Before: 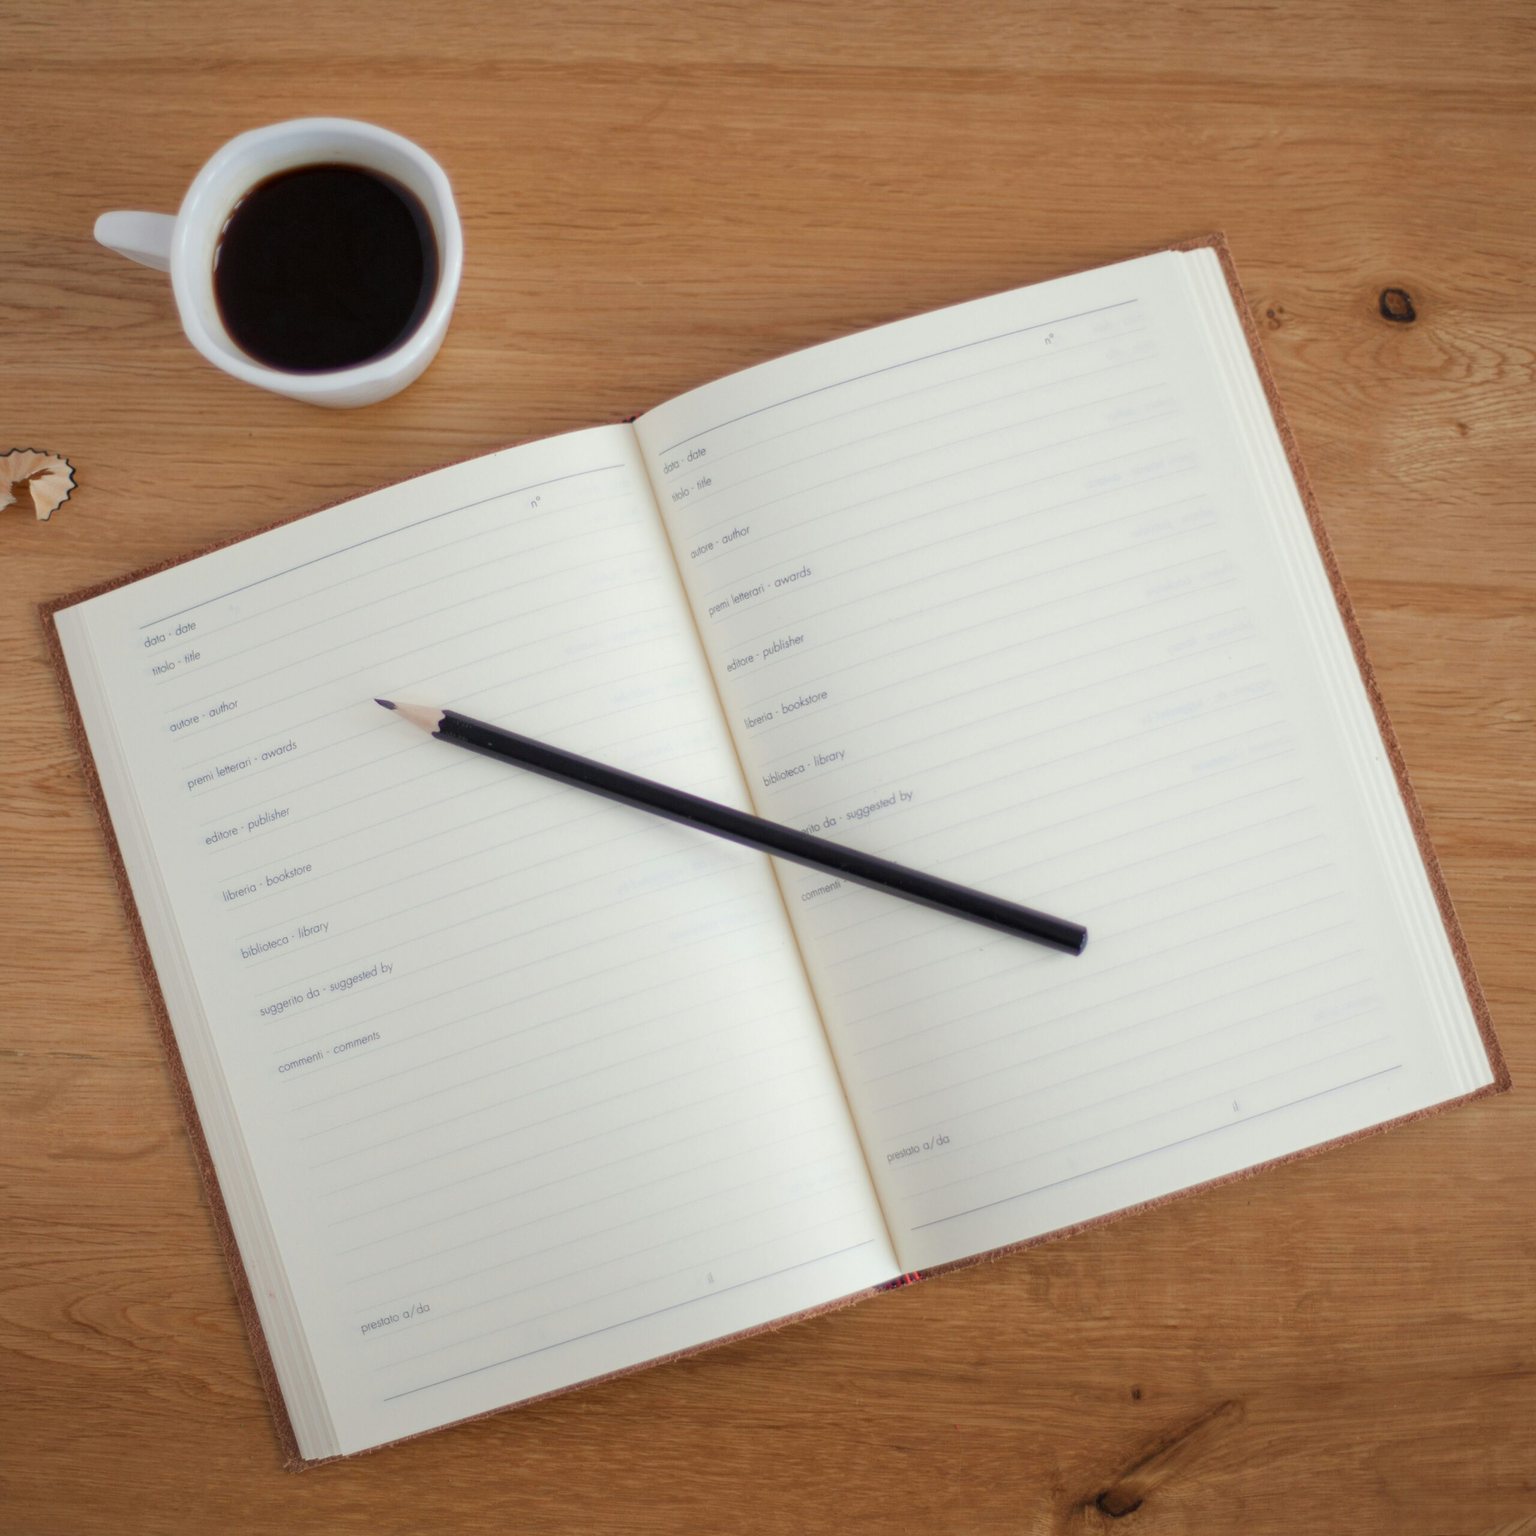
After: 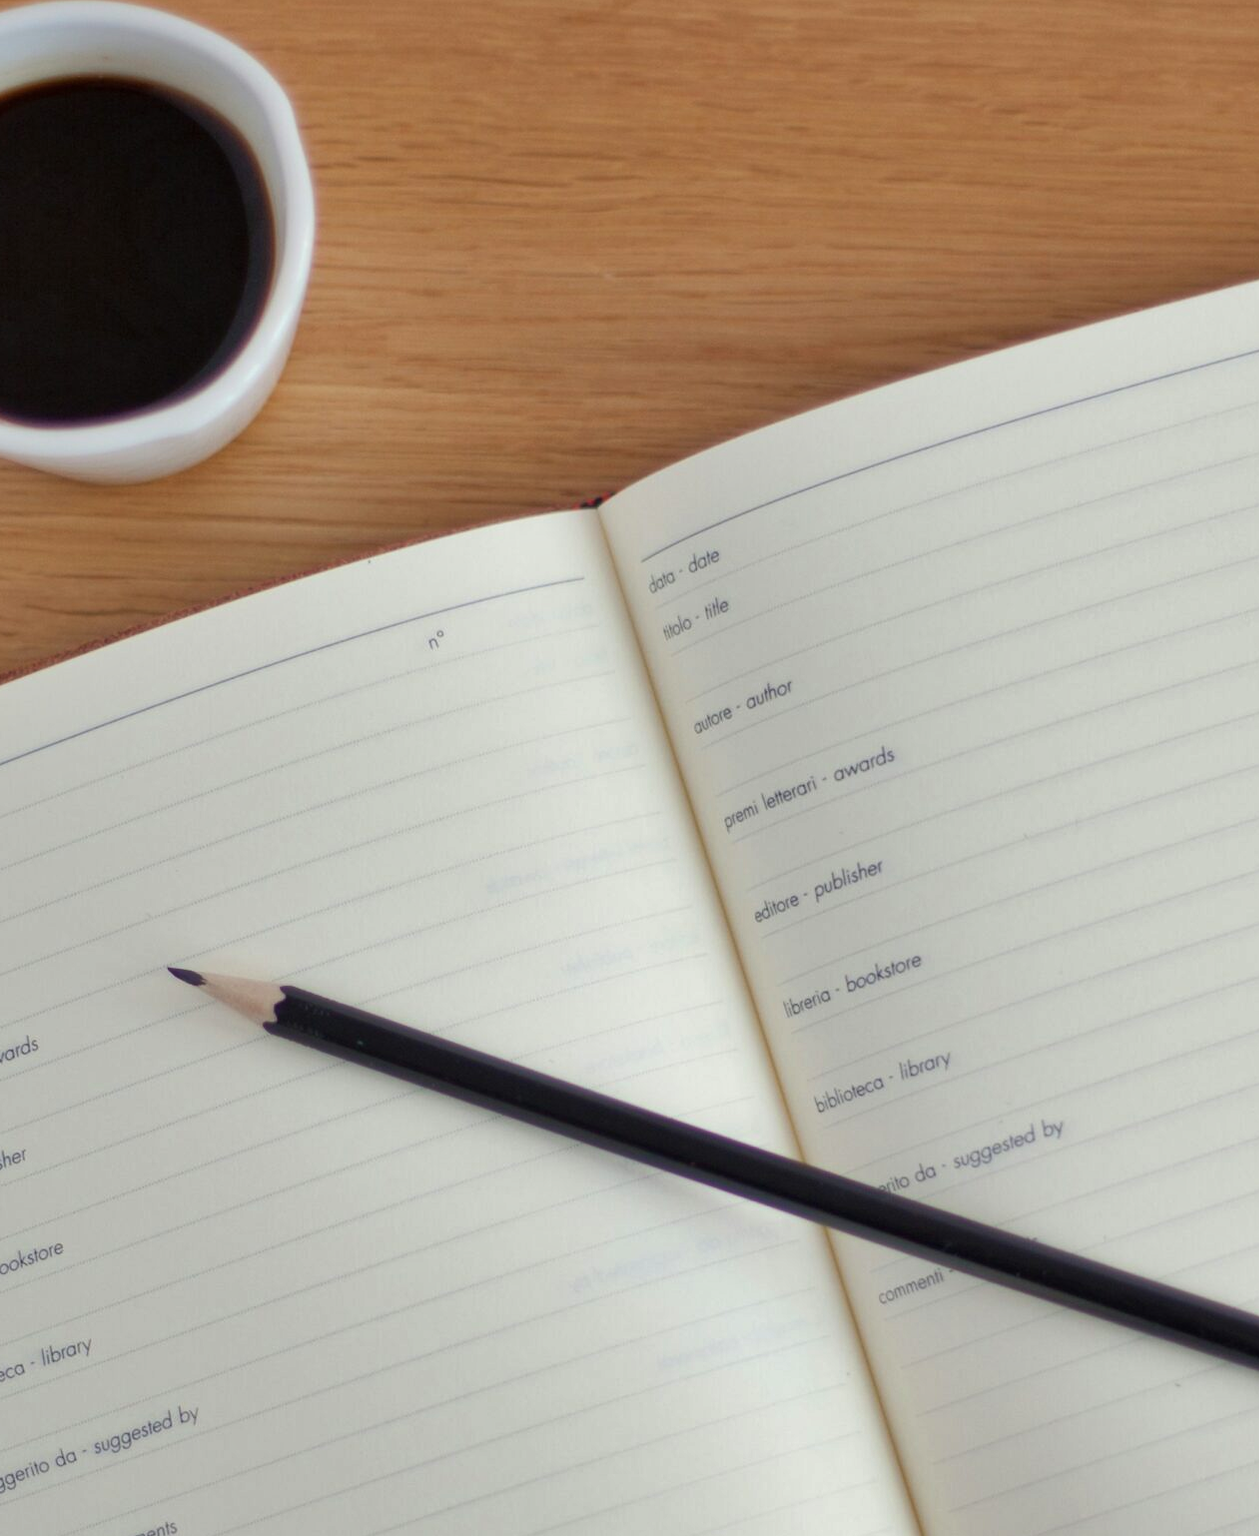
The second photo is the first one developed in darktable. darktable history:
crop: left 17.835%, top 7.675%, right 32.881%, bottom 32.213%
velvia: strength 6%
shadows and highlights: low approximation 0.01, soften with gaussian
color balance: mode lift, gamma, gain (sRGB)
